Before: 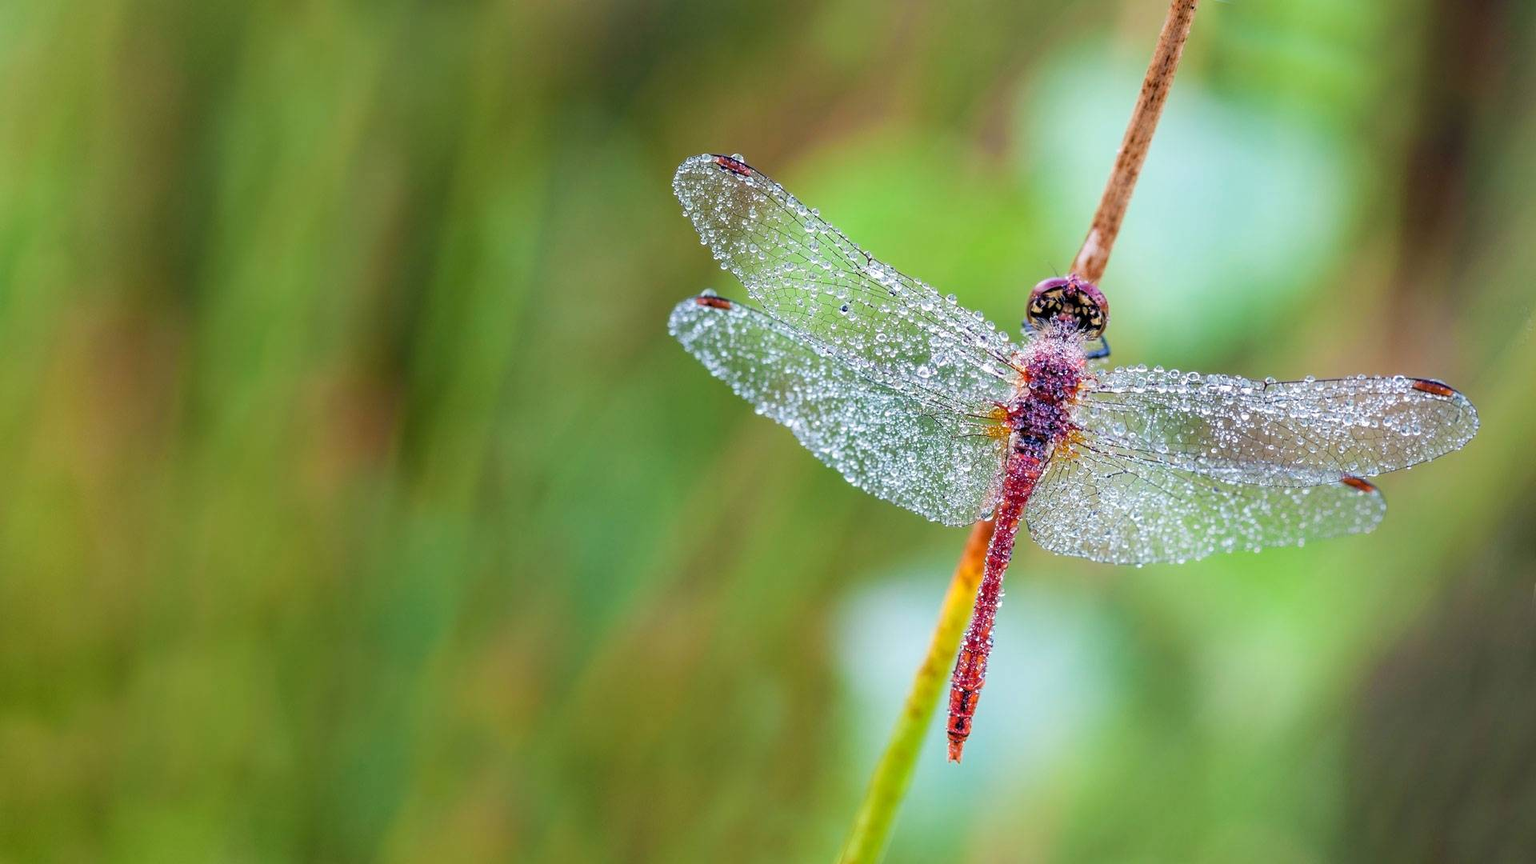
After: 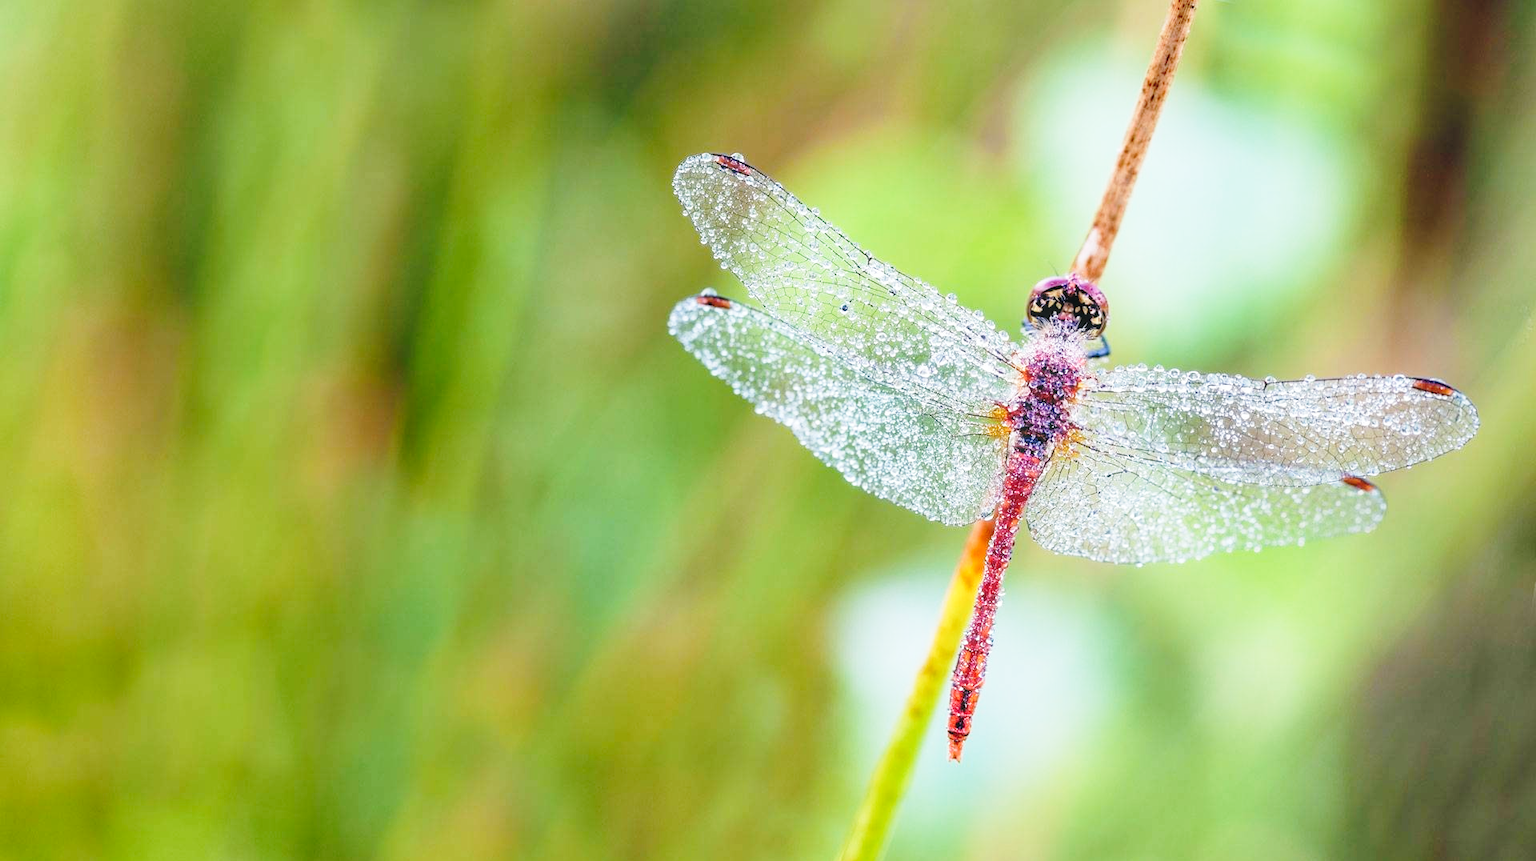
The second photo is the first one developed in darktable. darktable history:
haze removal: strength -0.05, compatibility mode true, adaptive false
crop: top 0.112%, bottom 0.146%
base curve: curves: ch0 [(0, 0) (0.028, 0.03) (0.121, 0.232) (0.46, 0.748) (0.859, 0.968) (1, 1)], preserve colors none
color correction: highlights b* -0.032, saturation 0.978
